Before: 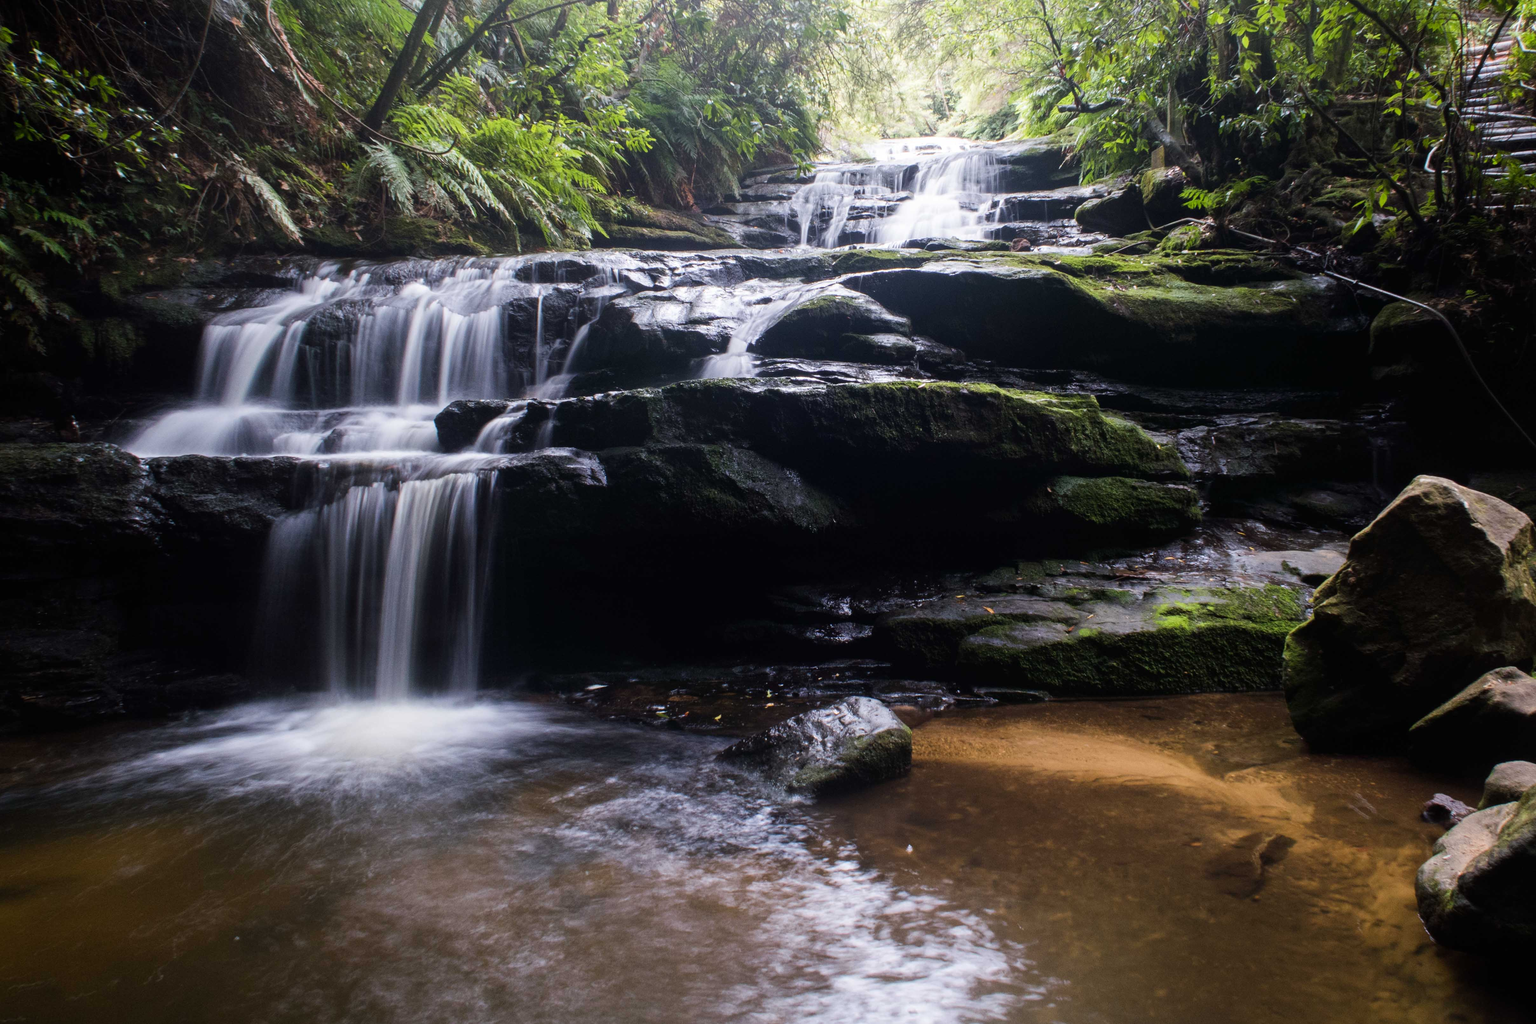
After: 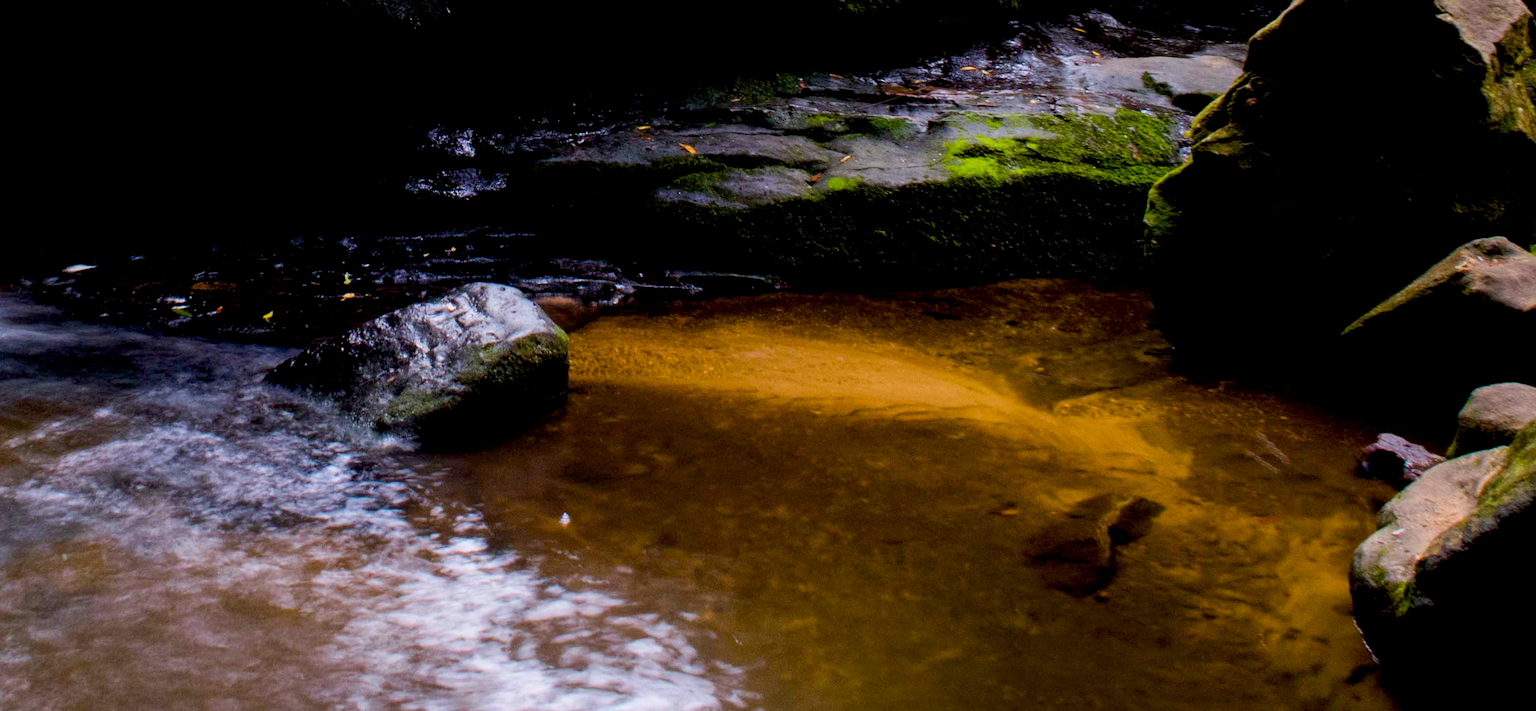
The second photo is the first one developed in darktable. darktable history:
crop and rotate: left 35.509%, top 50.238%, bottom 4.934%
color balance rgb: linear chroma grading › global chroma 15%, perceptual saturation grading › global saturation 30%
exposure: black level correction 0.016, exposure -0.009 EV, compensate highlight preservation false
